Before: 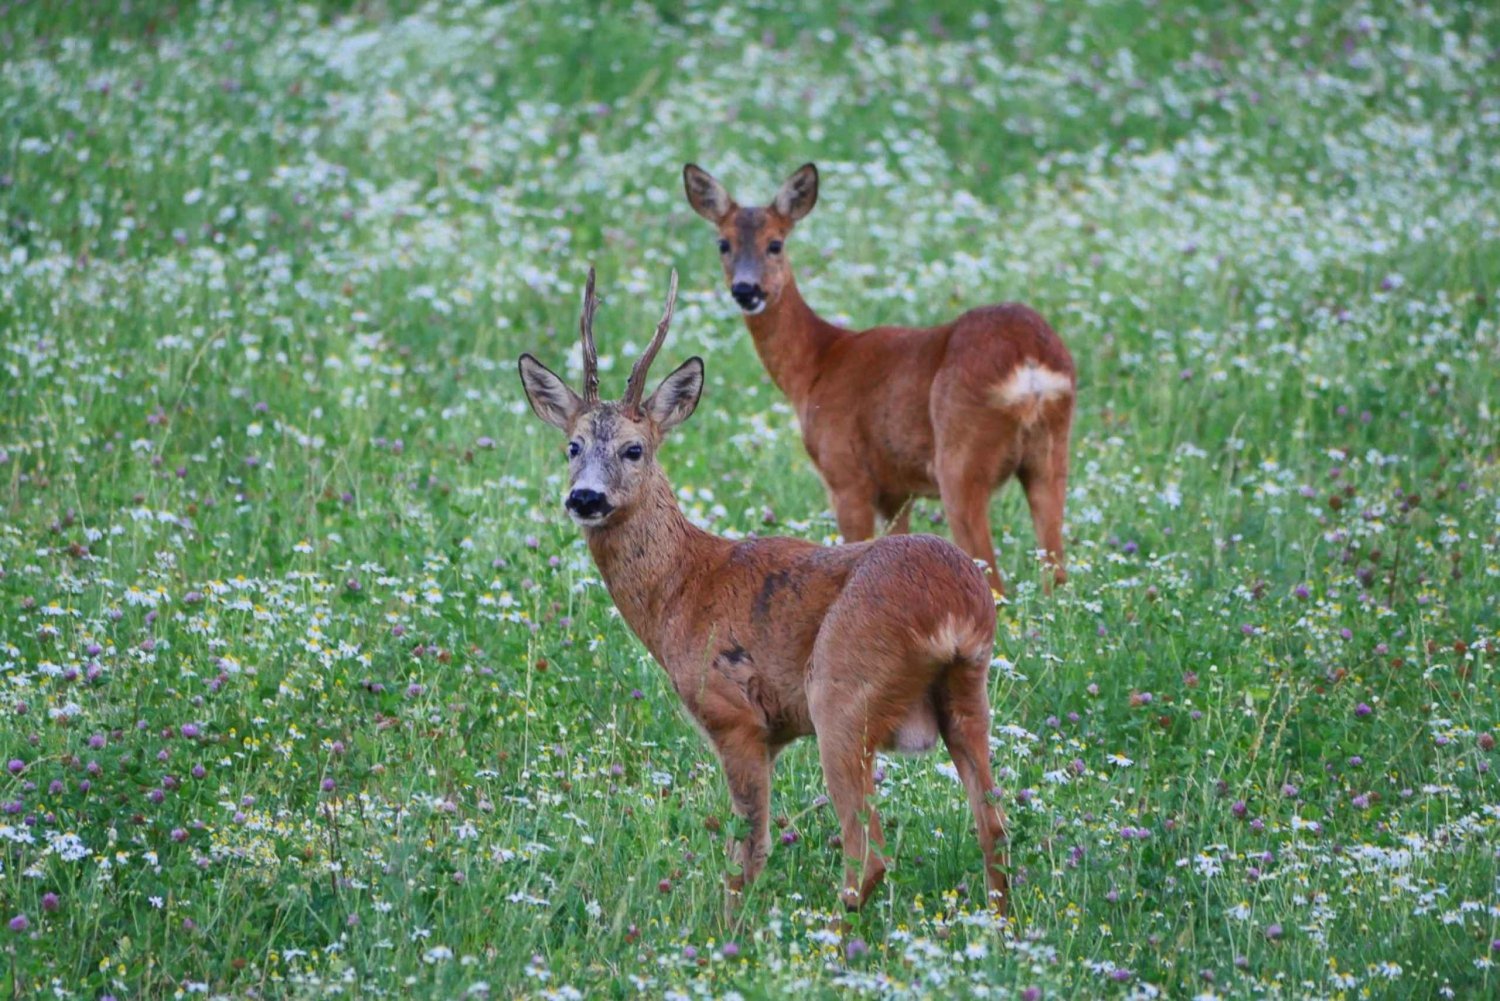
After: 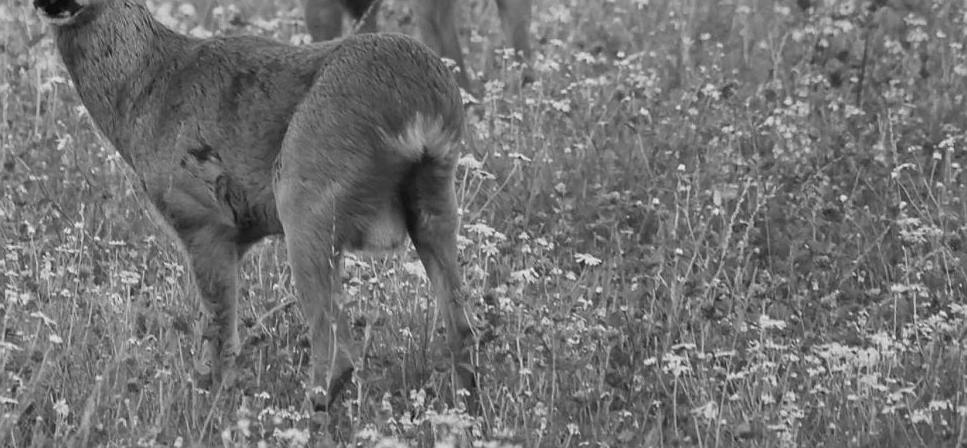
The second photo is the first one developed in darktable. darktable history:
crop and rotate: left 35.509%, top 50.238%, bottom 4.934%
sharpen: radius 0.969, amount 0.604
monochrome: a -71.75, b 75.82
